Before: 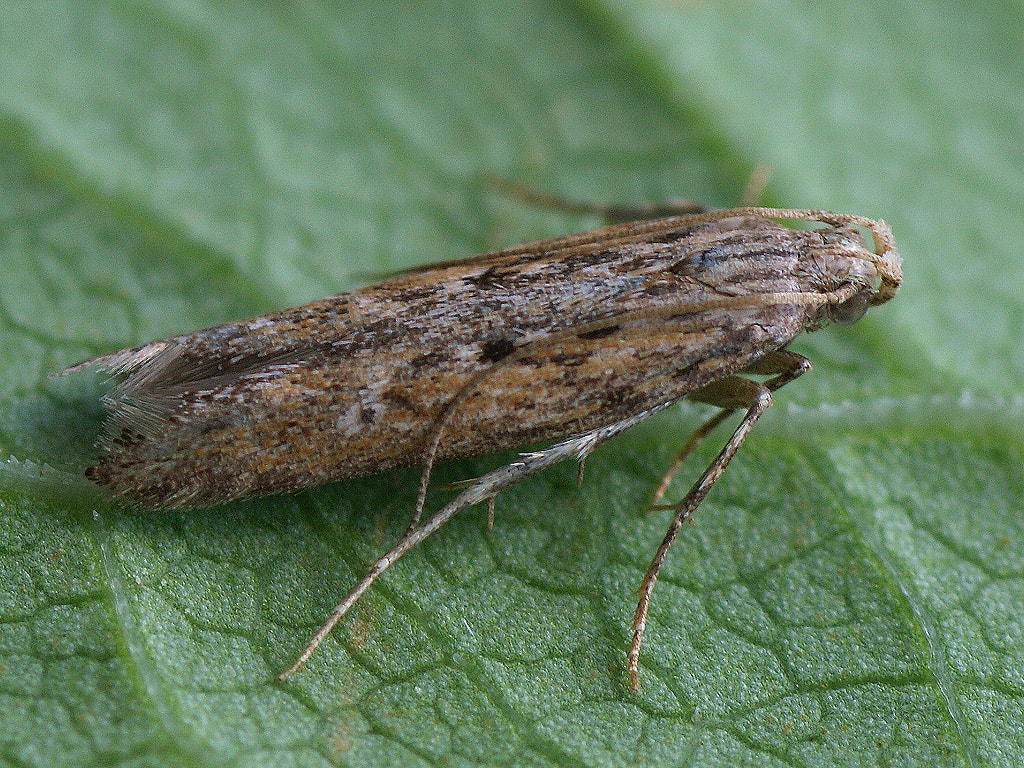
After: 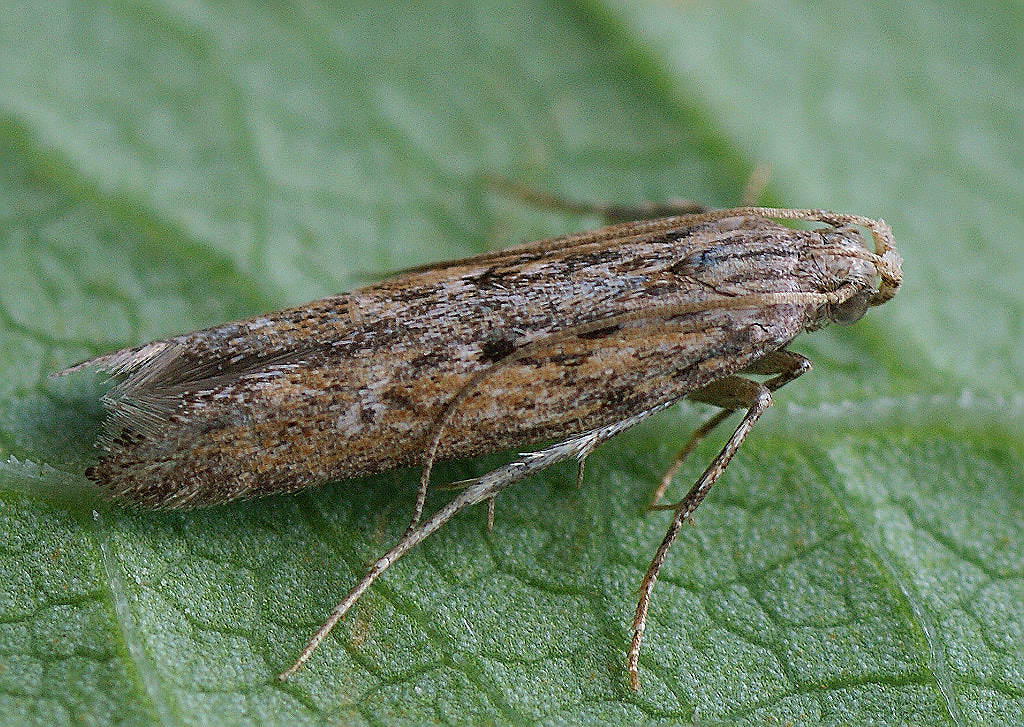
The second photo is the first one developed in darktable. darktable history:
base curve: curves: ch0 [(0, 0) (0.235, 0.266) (0.503, 0.496) (0.786, 0.72) (1, 1)], preserve colors none
shadows and highlights: soften with gaussian
sharpen: on, module defaults
crop and rotate: top 0.002%, bottom 5.272%
